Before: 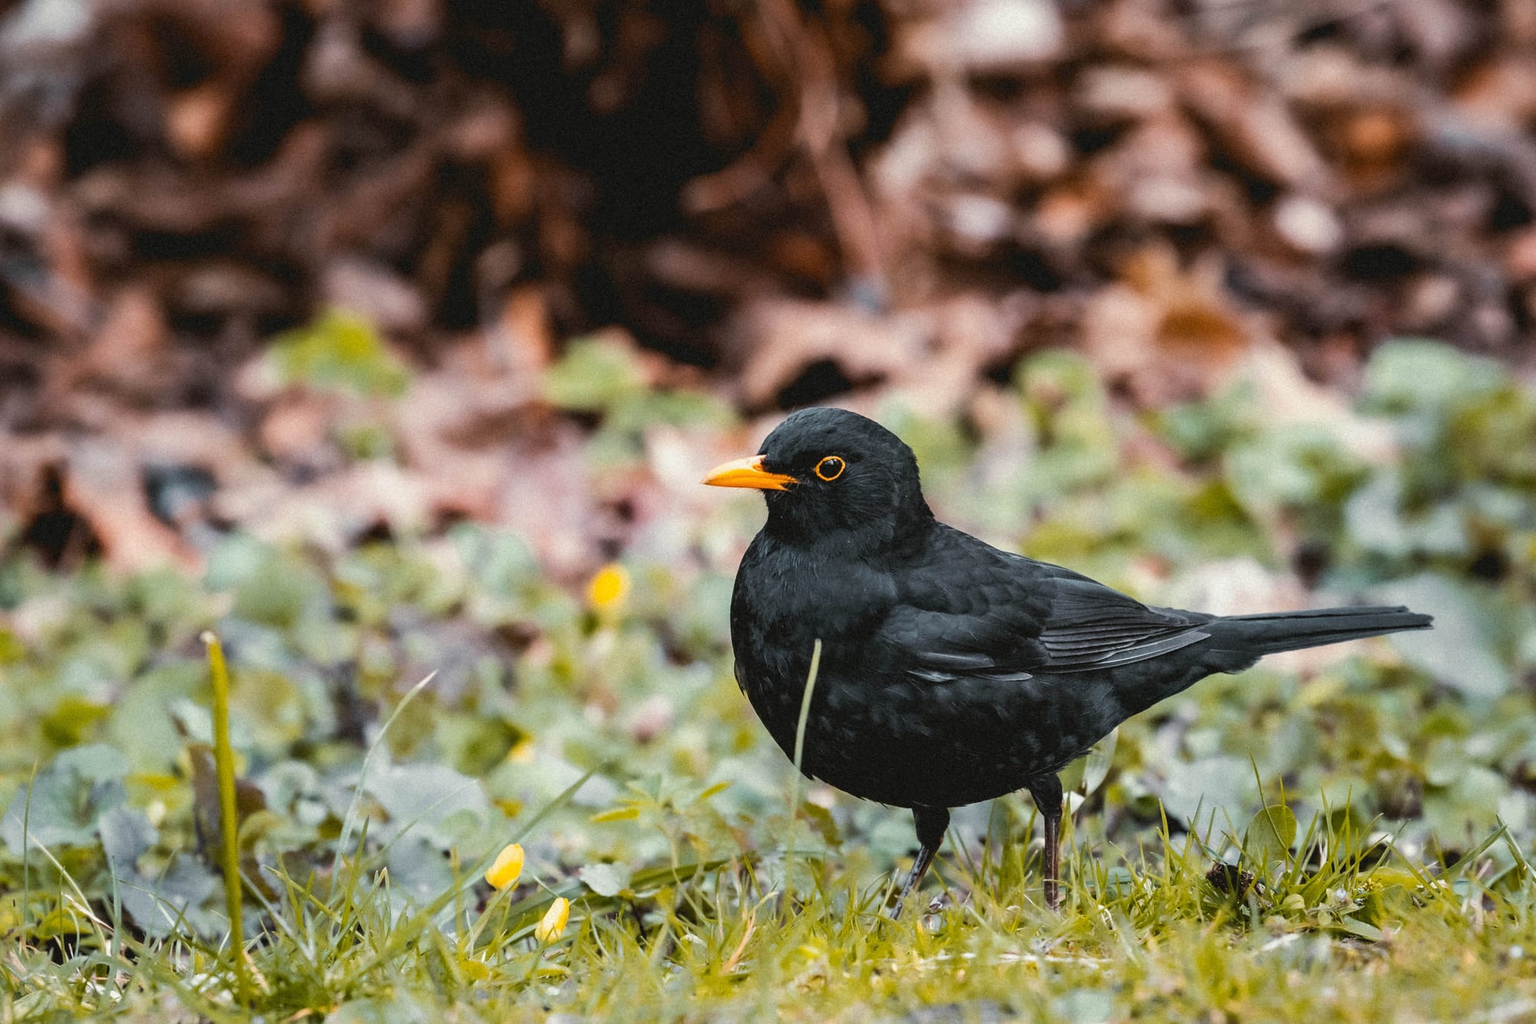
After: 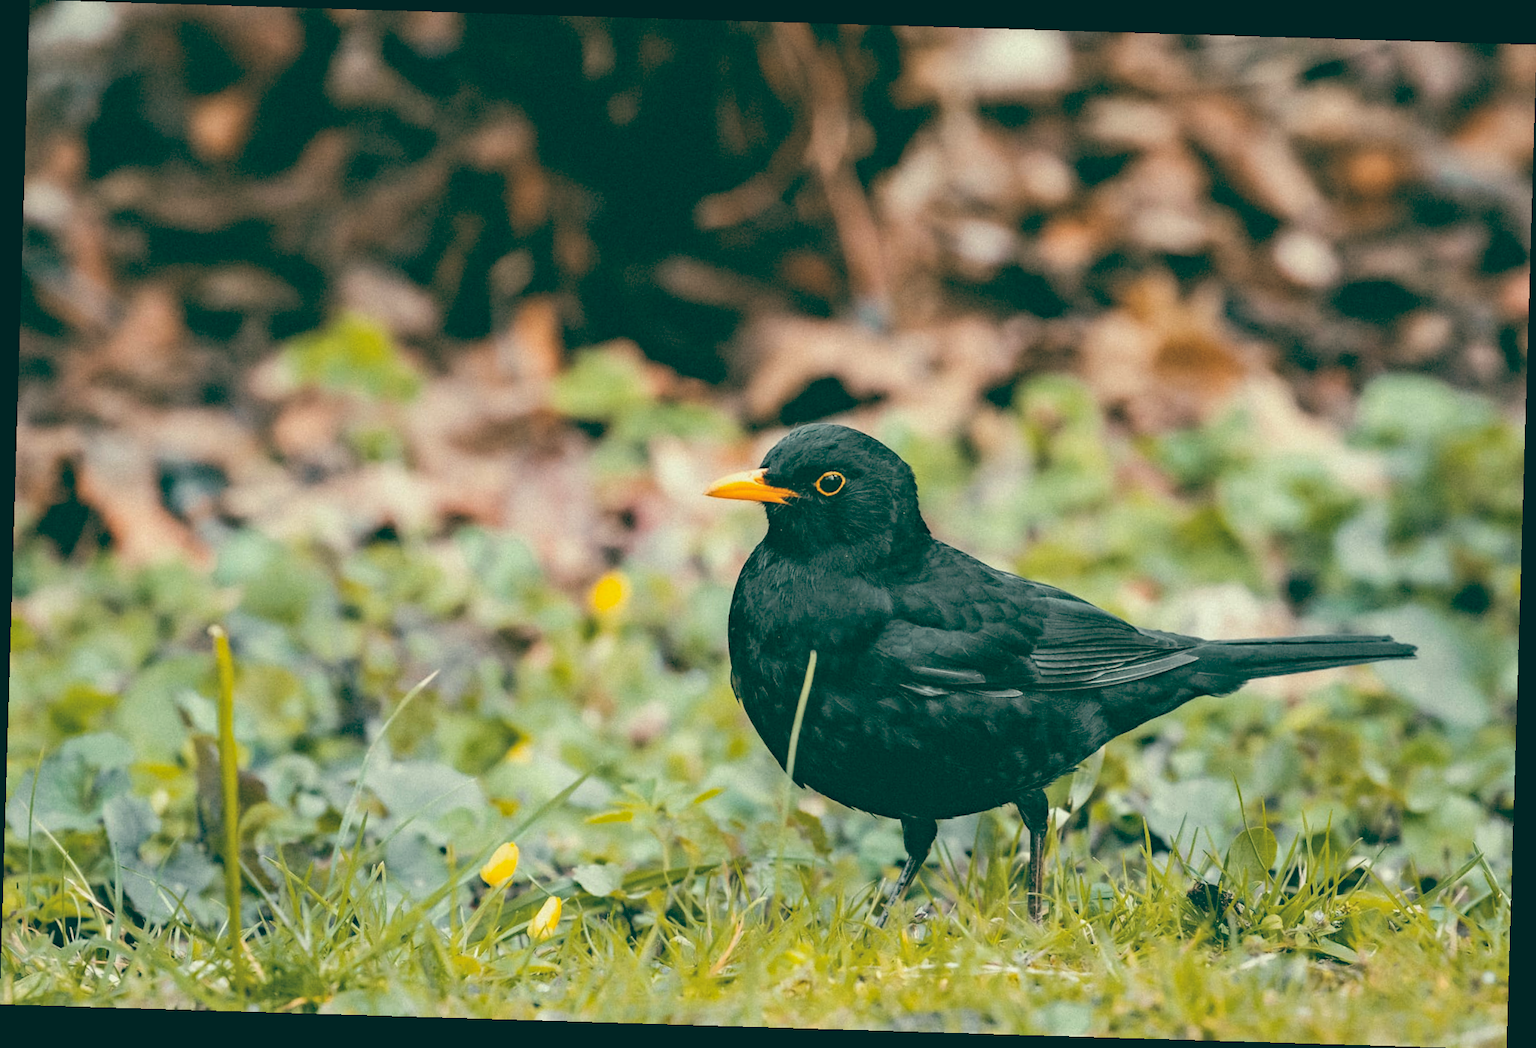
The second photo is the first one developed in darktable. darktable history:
haze removal: on, module defaults
contrast brightness saturation: brightness 0.15
color balance: lift [1.005, 0.99, 1.007, 1.01], gamma [1, 1.034, 1.032, 0.966], gain [0.873, 1.055, 1.067, 0.933]
rotate and perspective: rotation 1.72°, automatic cropping off
